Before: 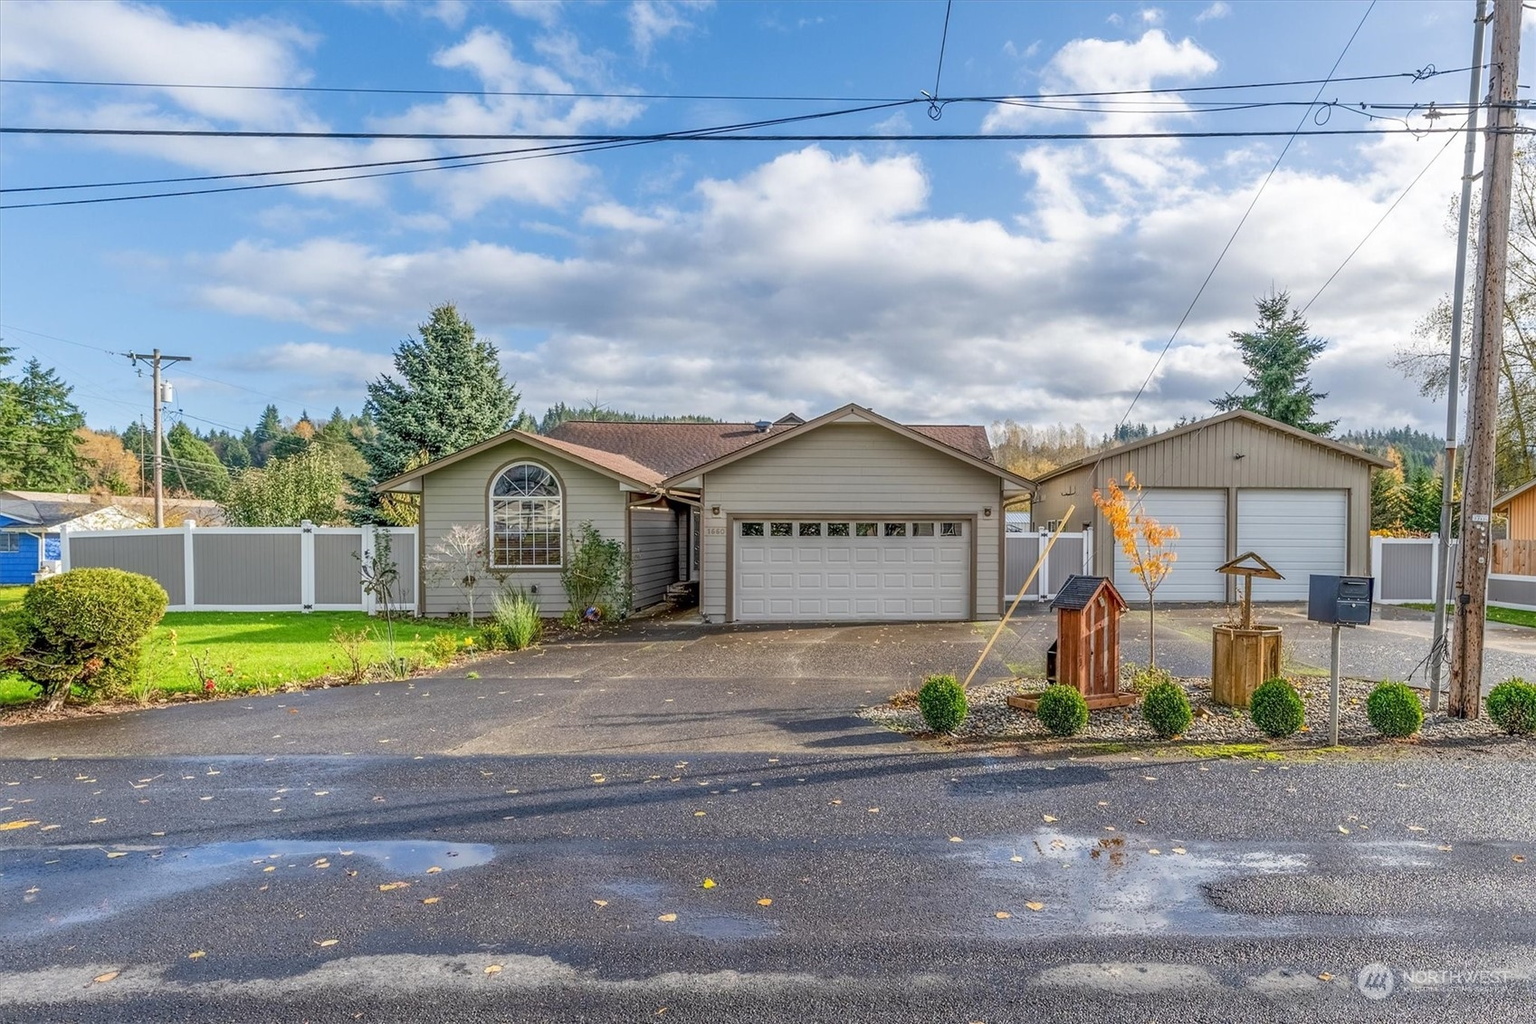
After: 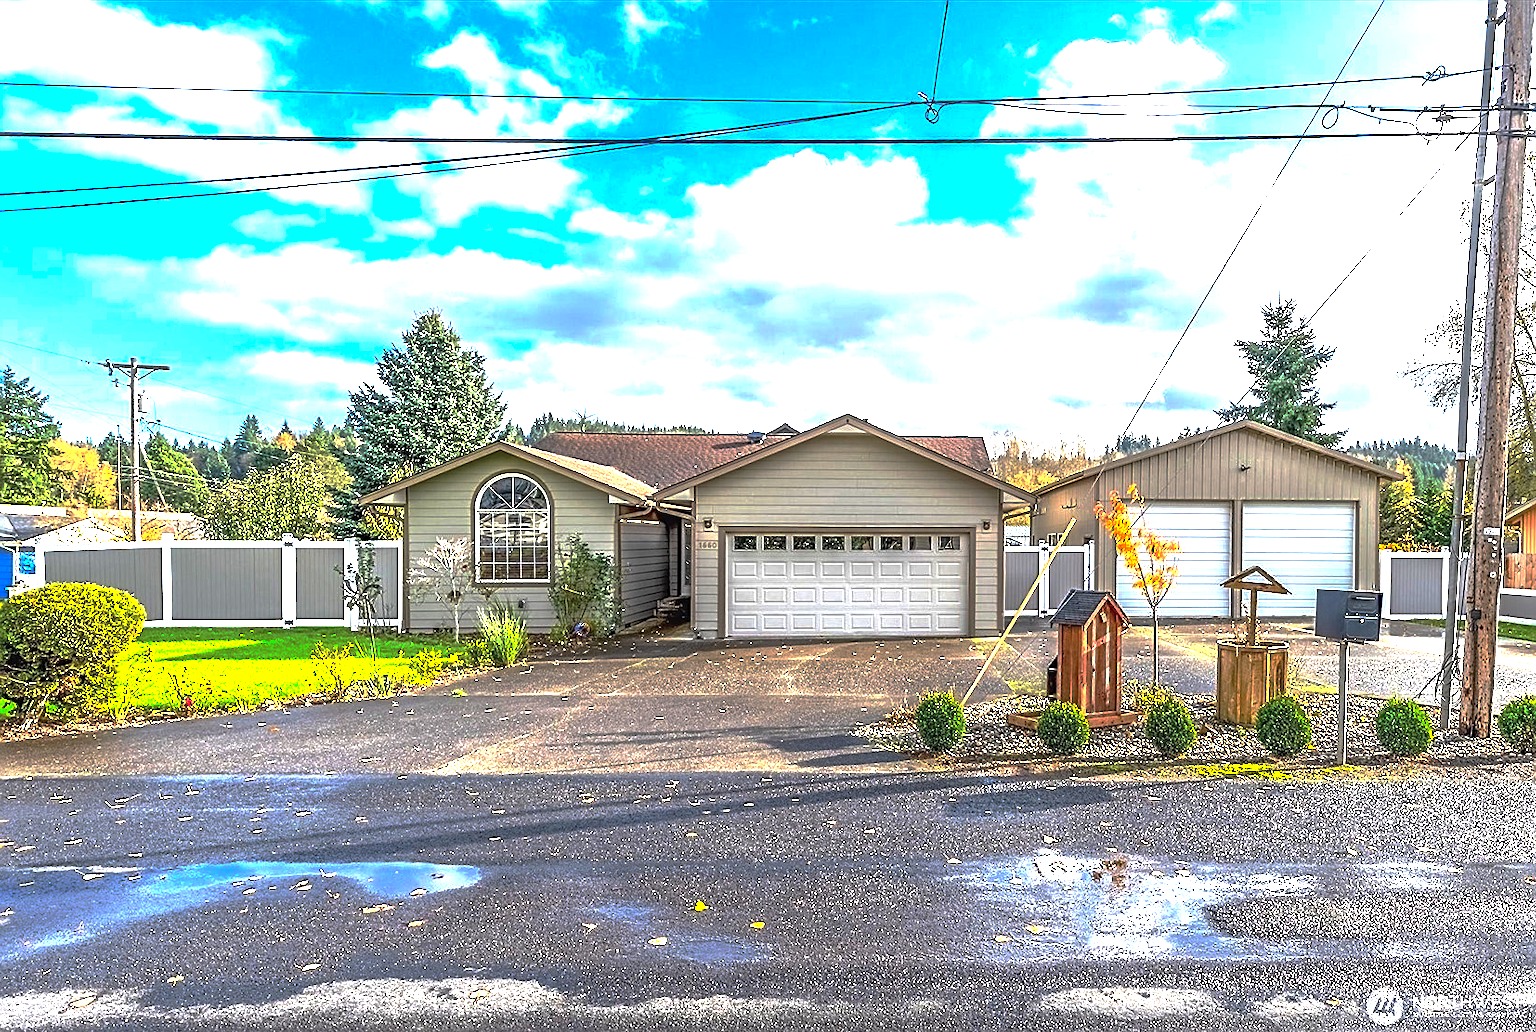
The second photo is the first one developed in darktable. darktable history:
exposure: black level correction -0.002, exposure 1.35 EV, compensate exposure bias true, compensate highlight preservation false
crop and rotate: left 1.764%, right 0.749%, bottom 1.654%
sharpen: on, module defaults
base curve: curves: ch0 [(0, 0) (0.826, 0.587) (1, 1)], preserve colors none
